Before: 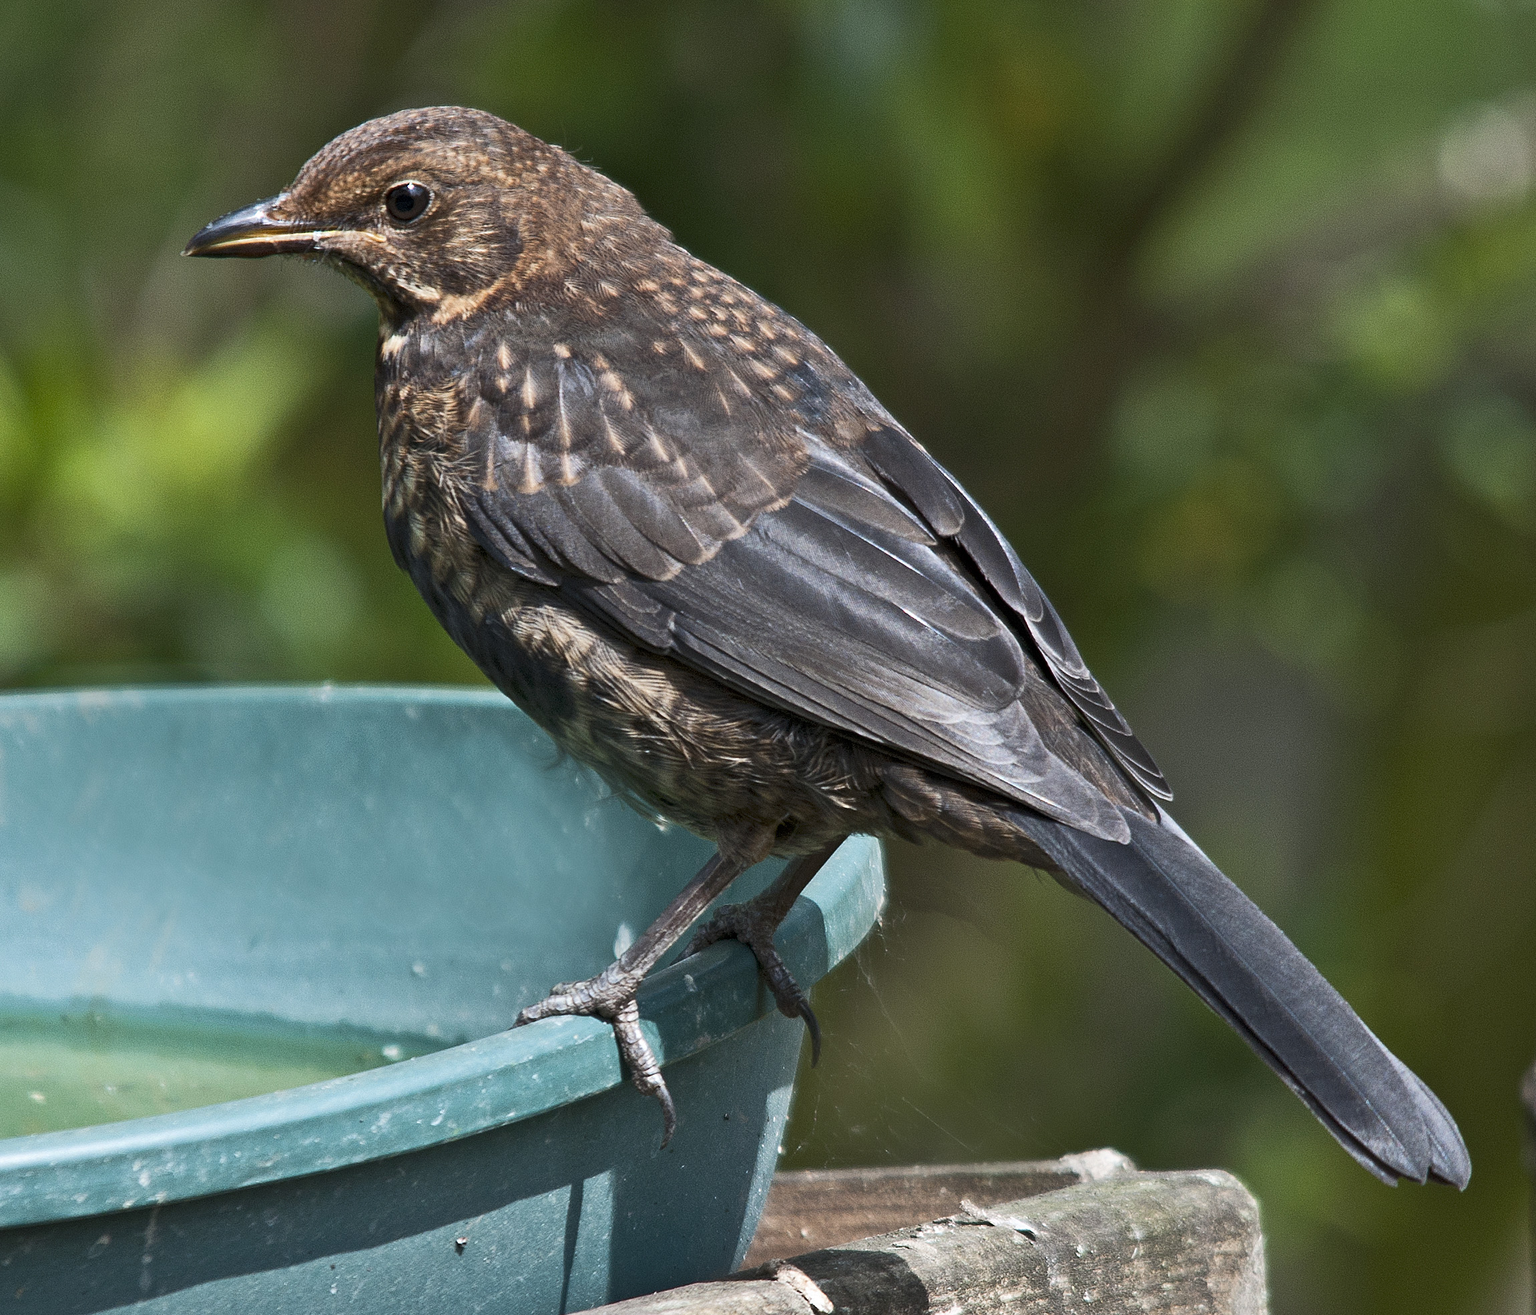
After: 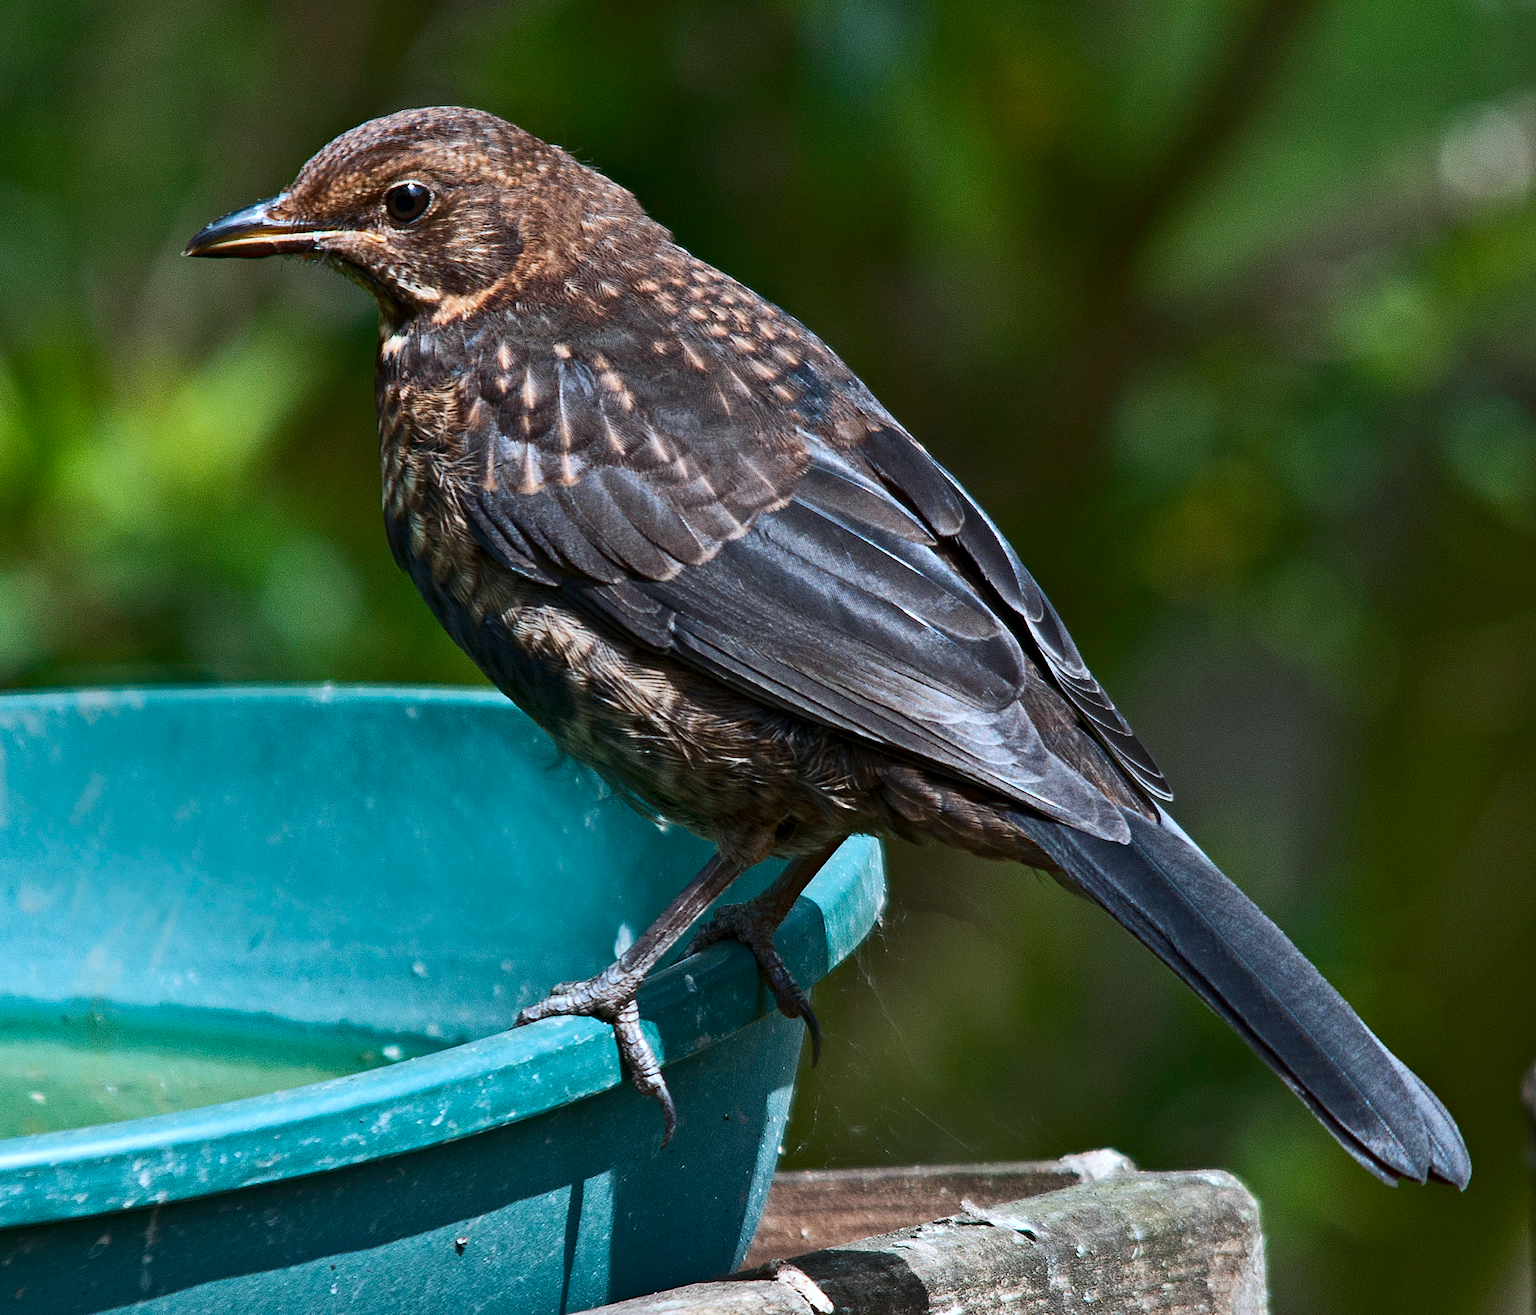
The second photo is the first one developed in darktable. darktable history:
contrast brightness saturation: contrast 0.13, brightness -0.05, saturation 0.16
haze removal: compatibility mode true, adaptive false
color correction: highlights a* -4.18, highlights b* -10.81
